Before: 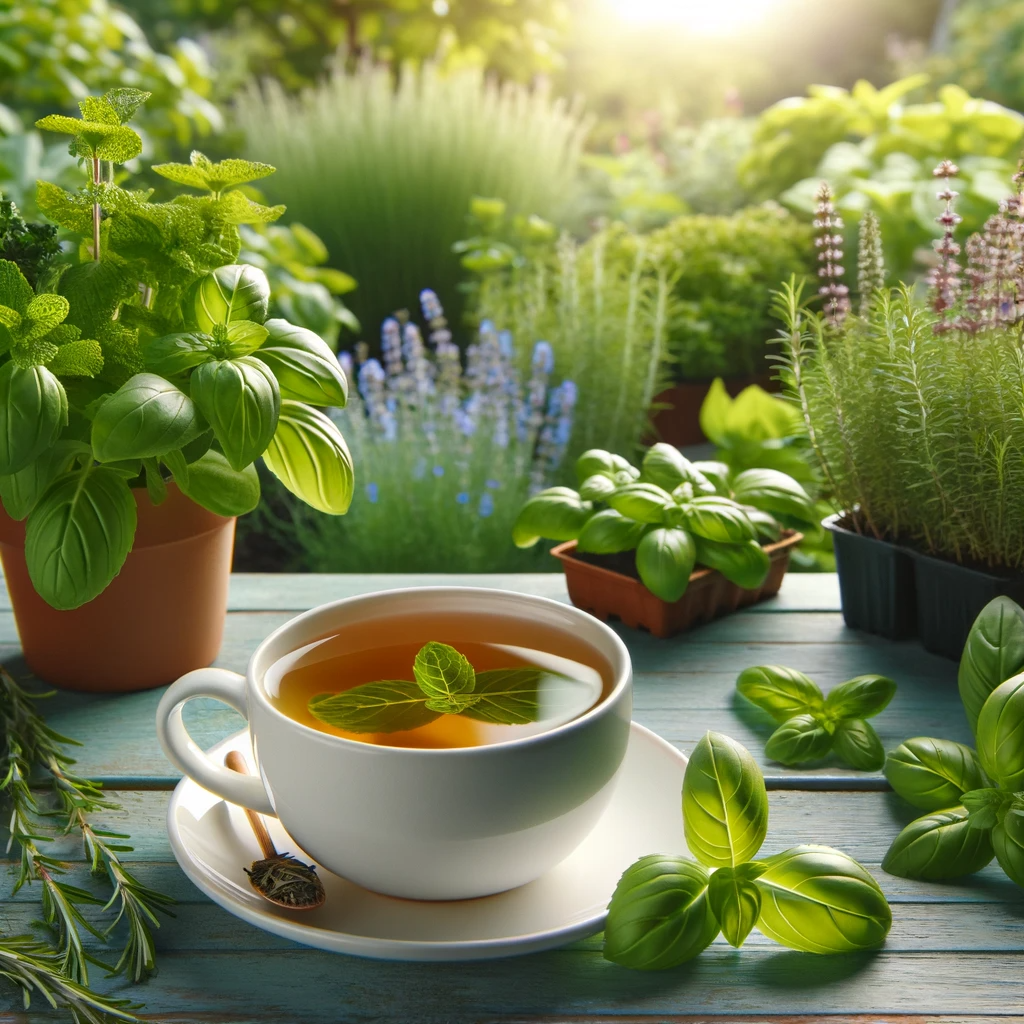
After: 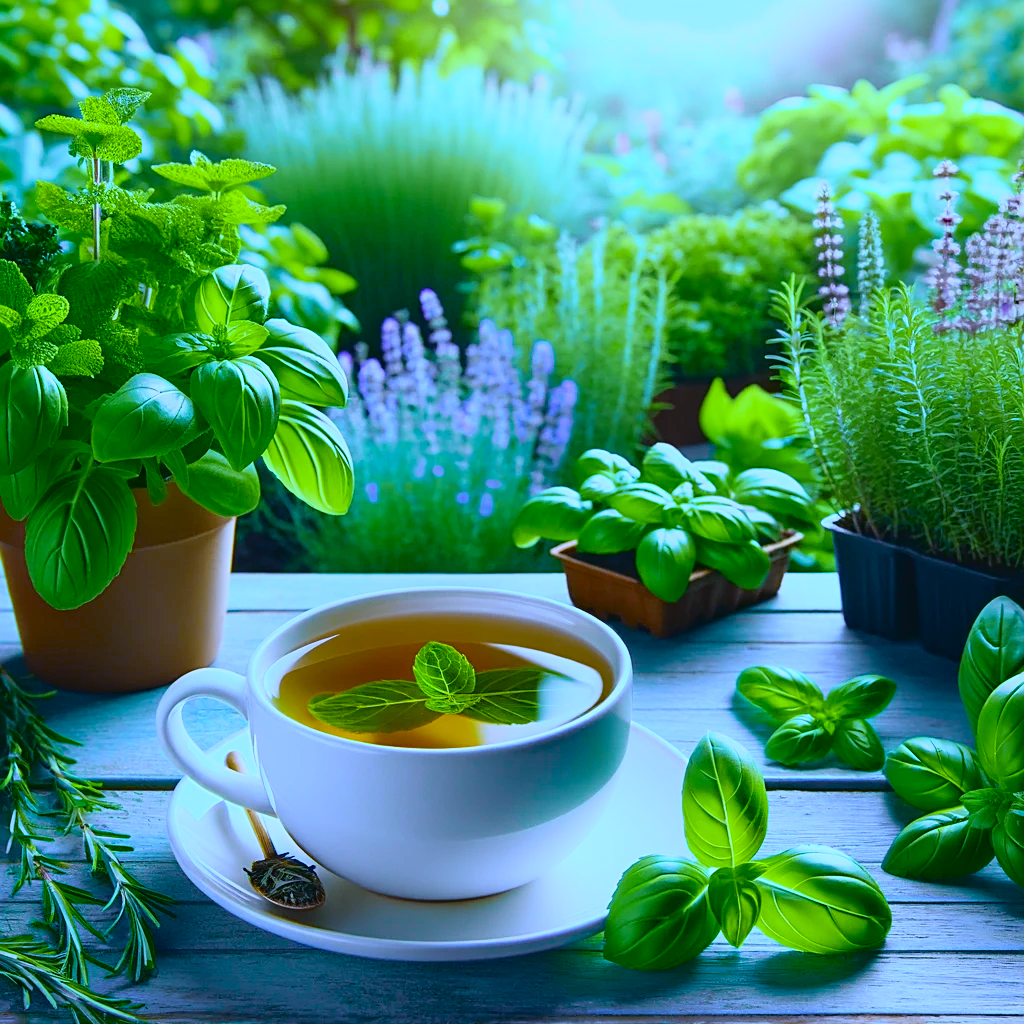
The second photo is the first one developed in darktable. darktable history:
tone curve: curves: ch0 [(0, 0.022) (0.114, 0.088) (0.282, 0.316) (0.446, 0.511) (0.613, 0.693) (0.786, 0.843) (0.999, 0.949)]; ch1 [(0, 0) (0.395, 0.343) (0.463, 0.427) (0.486, 0.474) (0.503, 0.5) (0.535, 0.522) (0.555, 0.546) (0.594, 0.614) (0.755, 0.793) (1, 1)]; ch2 [(0, 0) (0.369, 0.388) (0.449, 0.431) (0.501, 0.5) (0.528, 0.517) (0.561, 0.59) (0.612, 0.646) (0.697, 0.721) (1, 1)], color space Lab, independent channels, preserve colors none
sharpen: on, module defaults
white balance: red 0.766, blue 1.537
color balance rgb: perceptual saturation grading › global saturation 20%, global vibrance 20%
